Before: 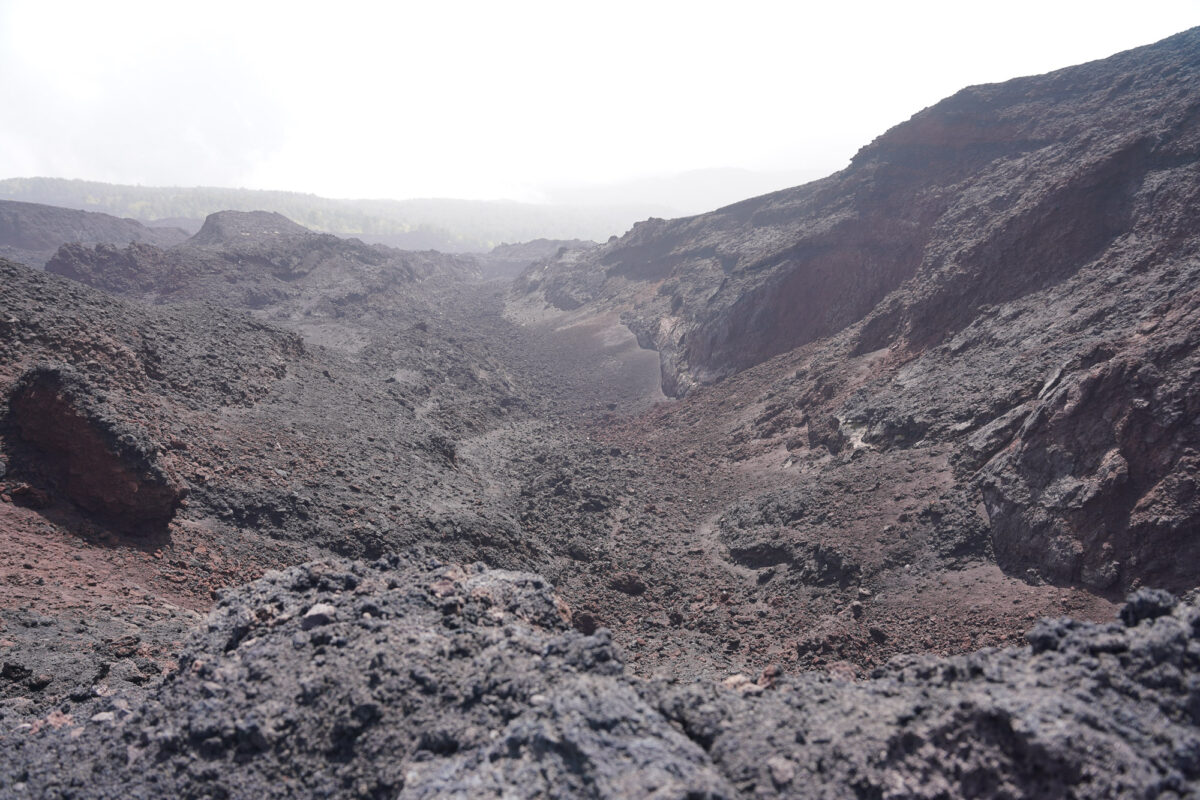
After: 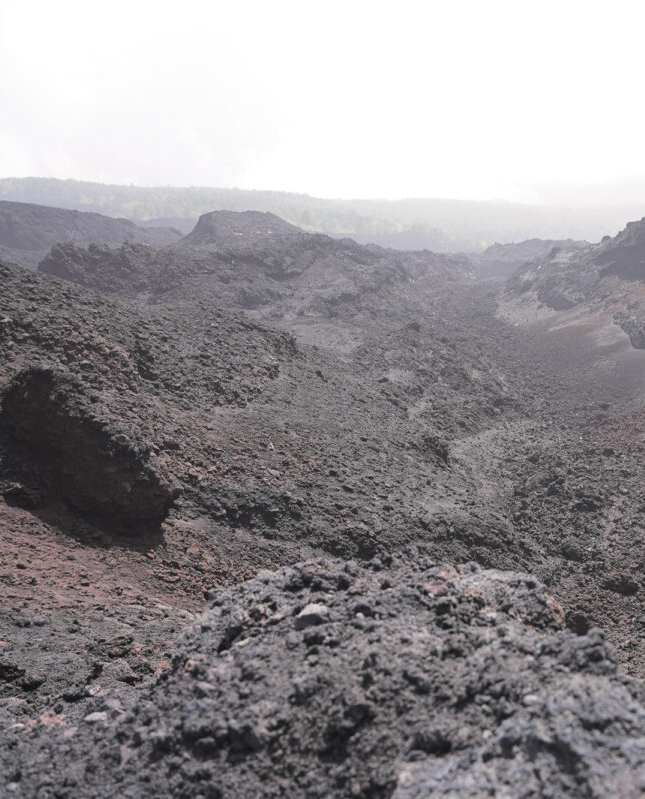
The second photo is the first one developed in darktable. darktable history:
crop: left 0.587%, right 45.588%, bottom 0.086%
split-toning: shadows › hue 36°, shadows › saturation 0.05, highlights › hue 10.8°, highlights › saturation 0.15, compress 40%
